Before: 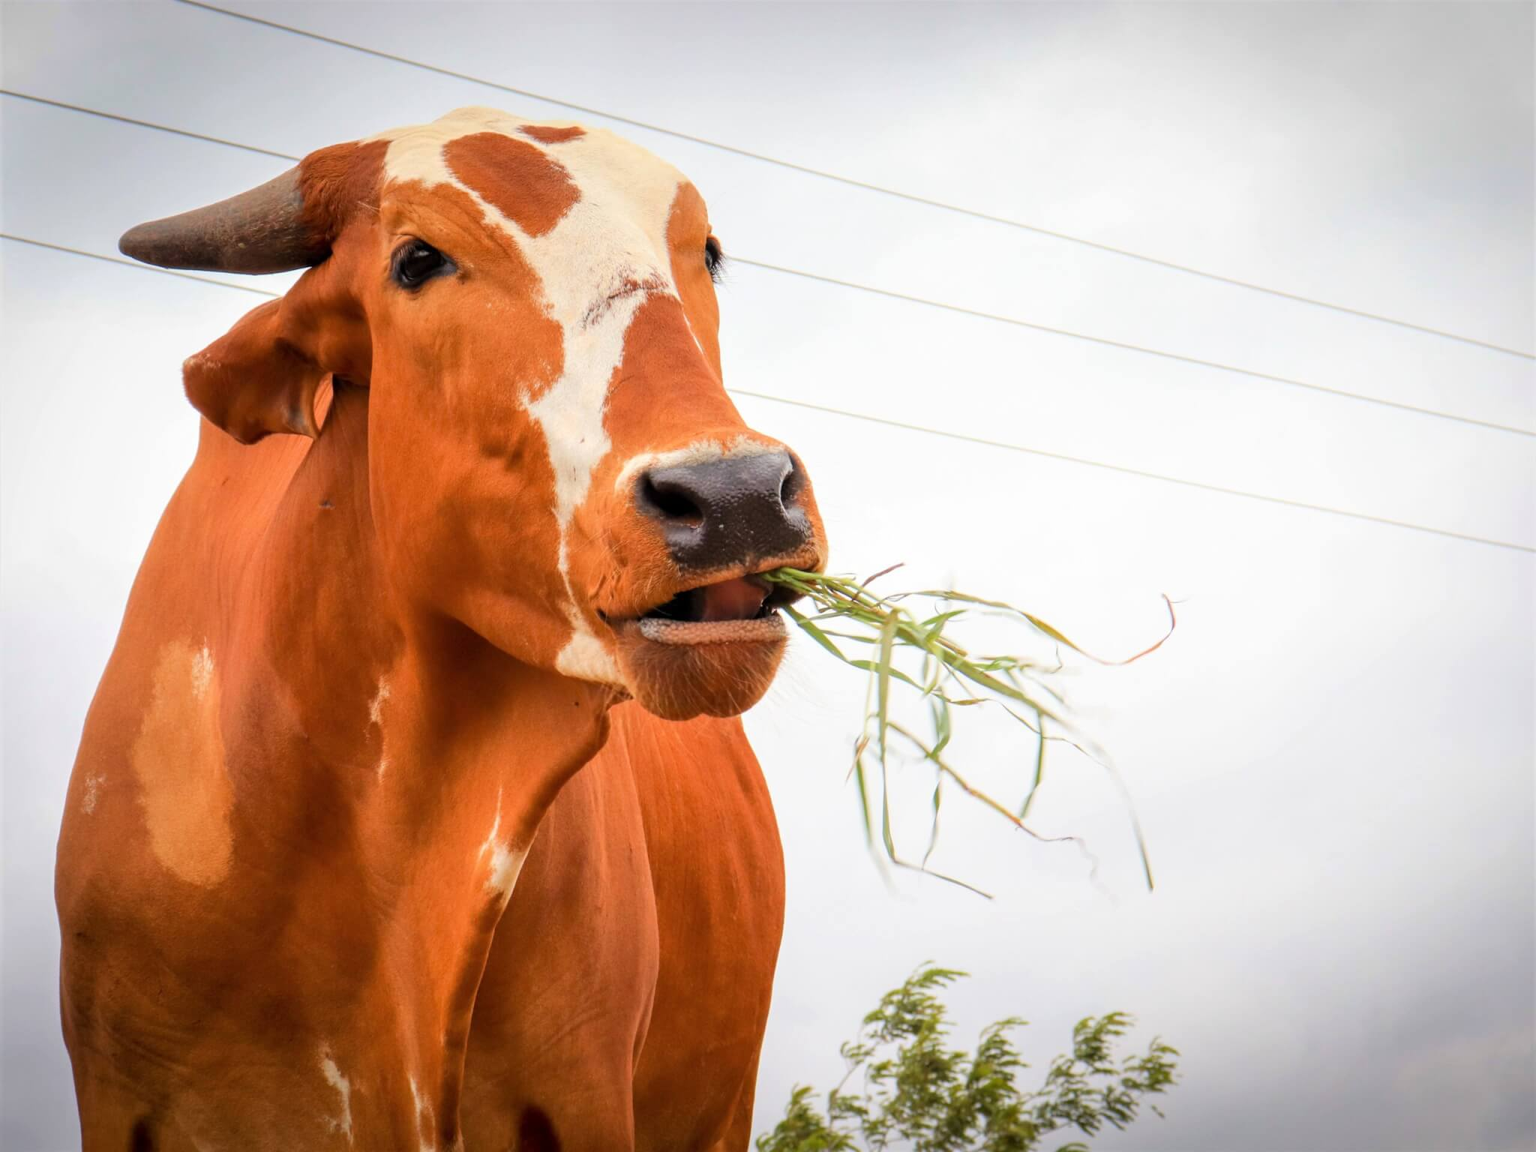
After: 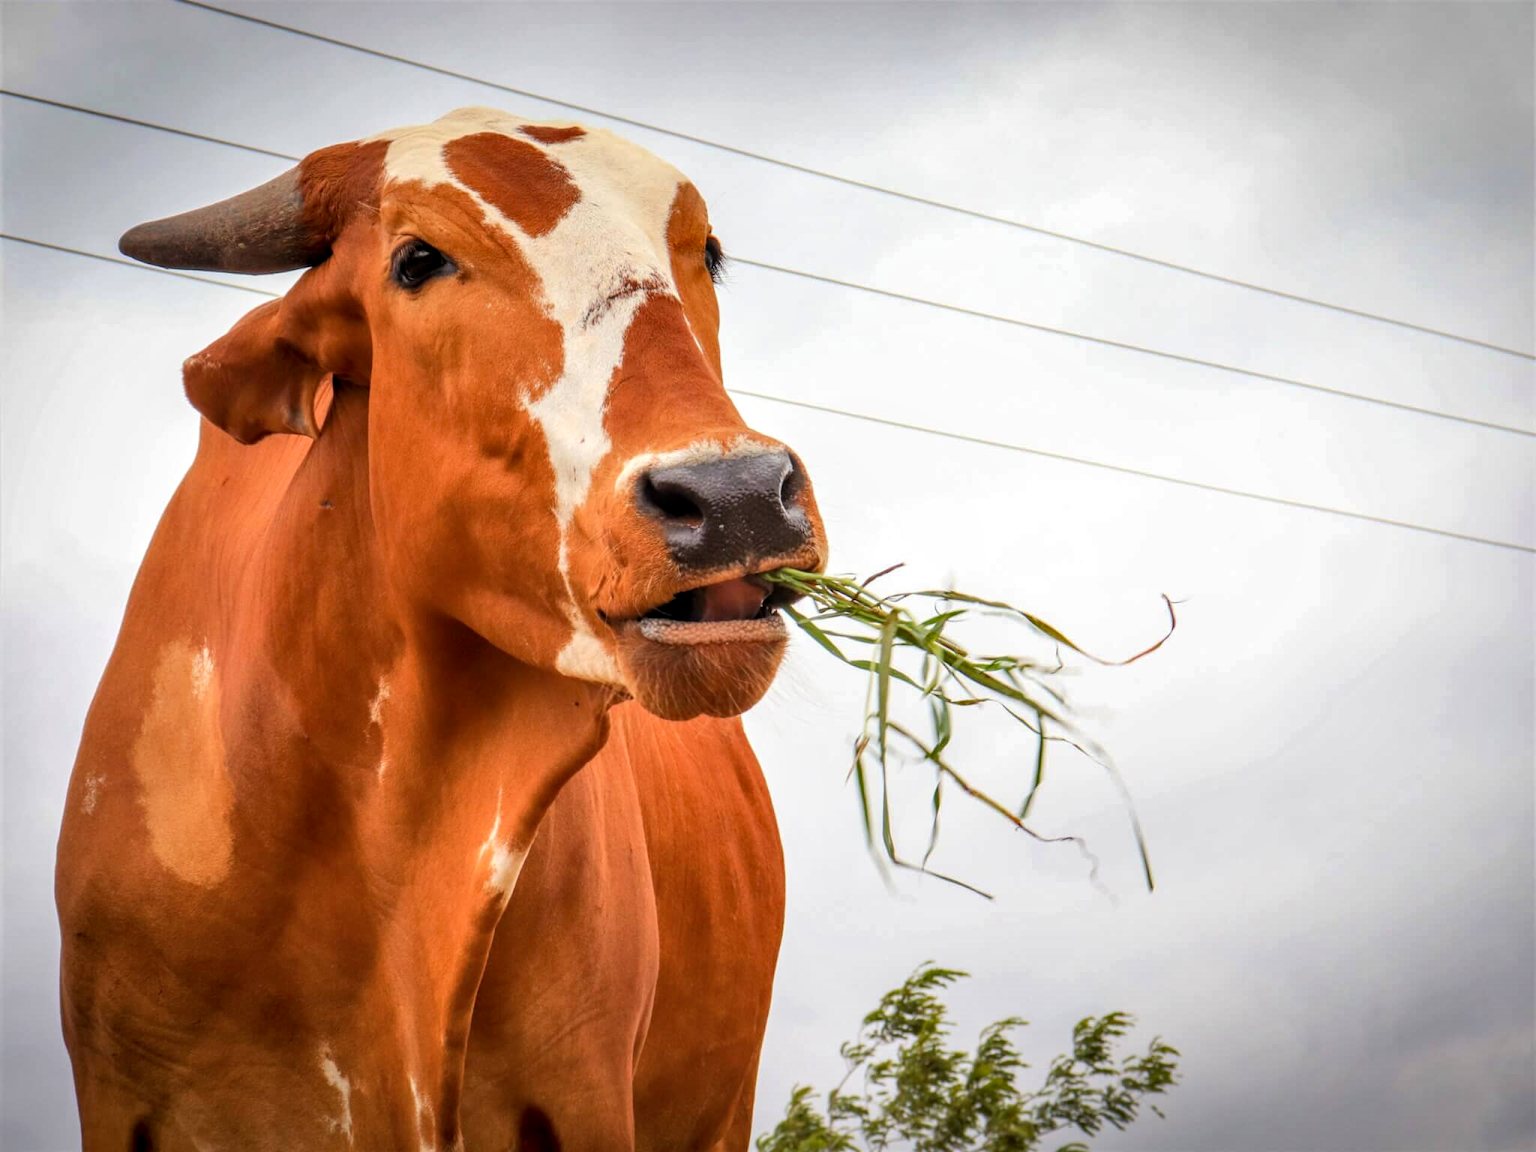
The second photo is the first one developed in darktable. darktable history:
shadows and highlights: shadows 25, highlights -48, soften with gaussian
local contrast: on, module defaults
